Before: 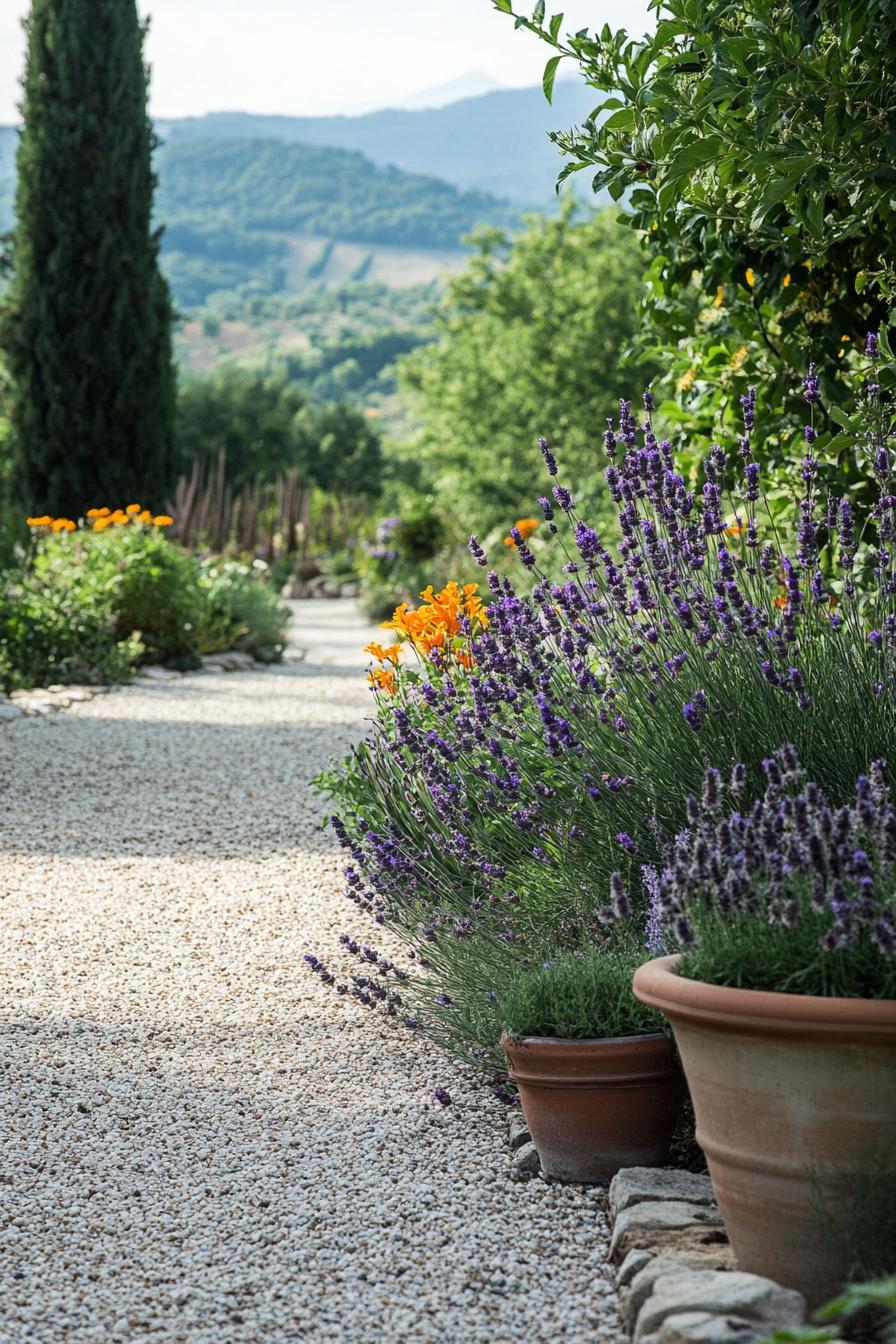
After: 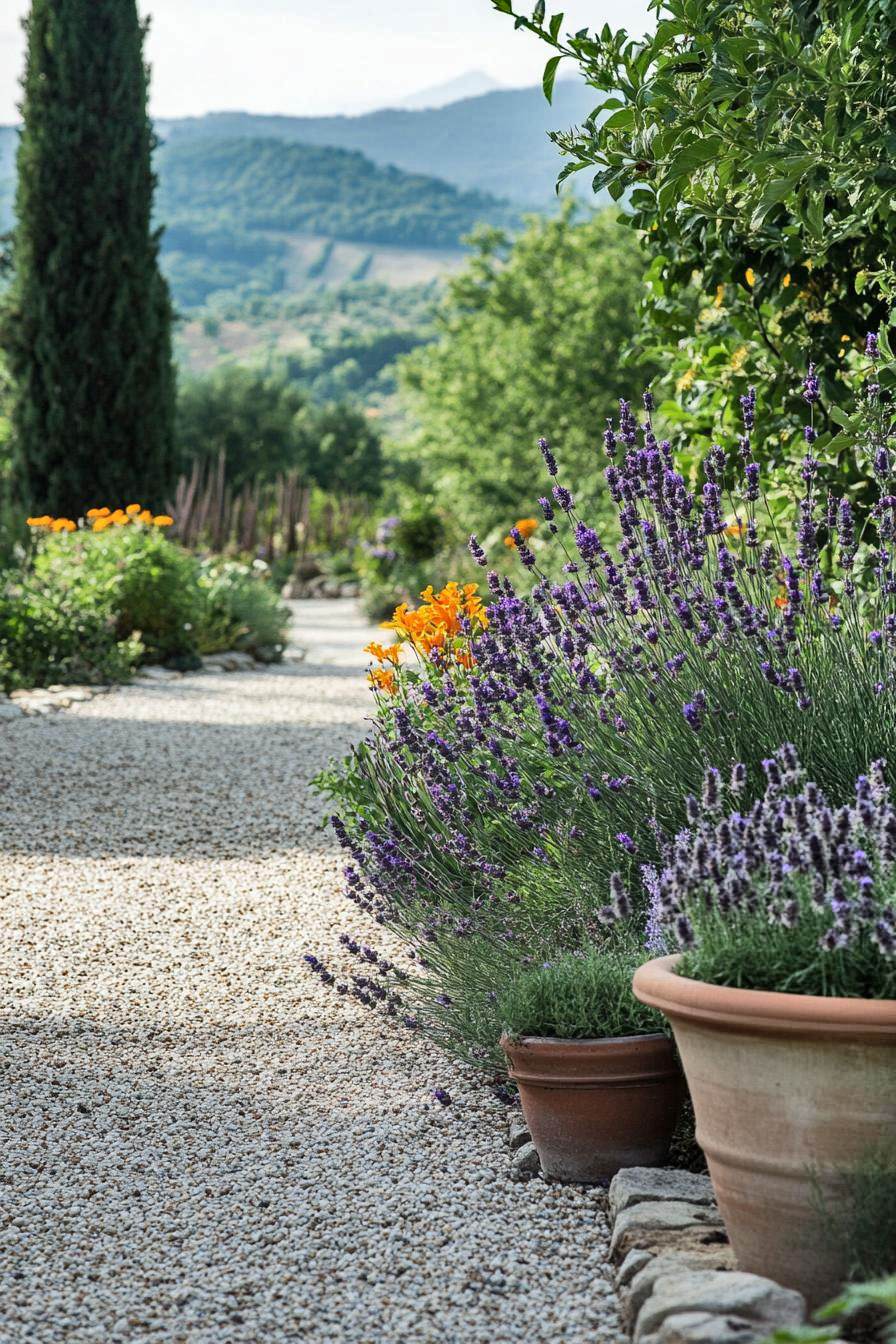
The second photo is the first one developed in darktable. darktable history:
shadows and highlights: shadows 74.02, highlights -61.15, soften with gaussian
